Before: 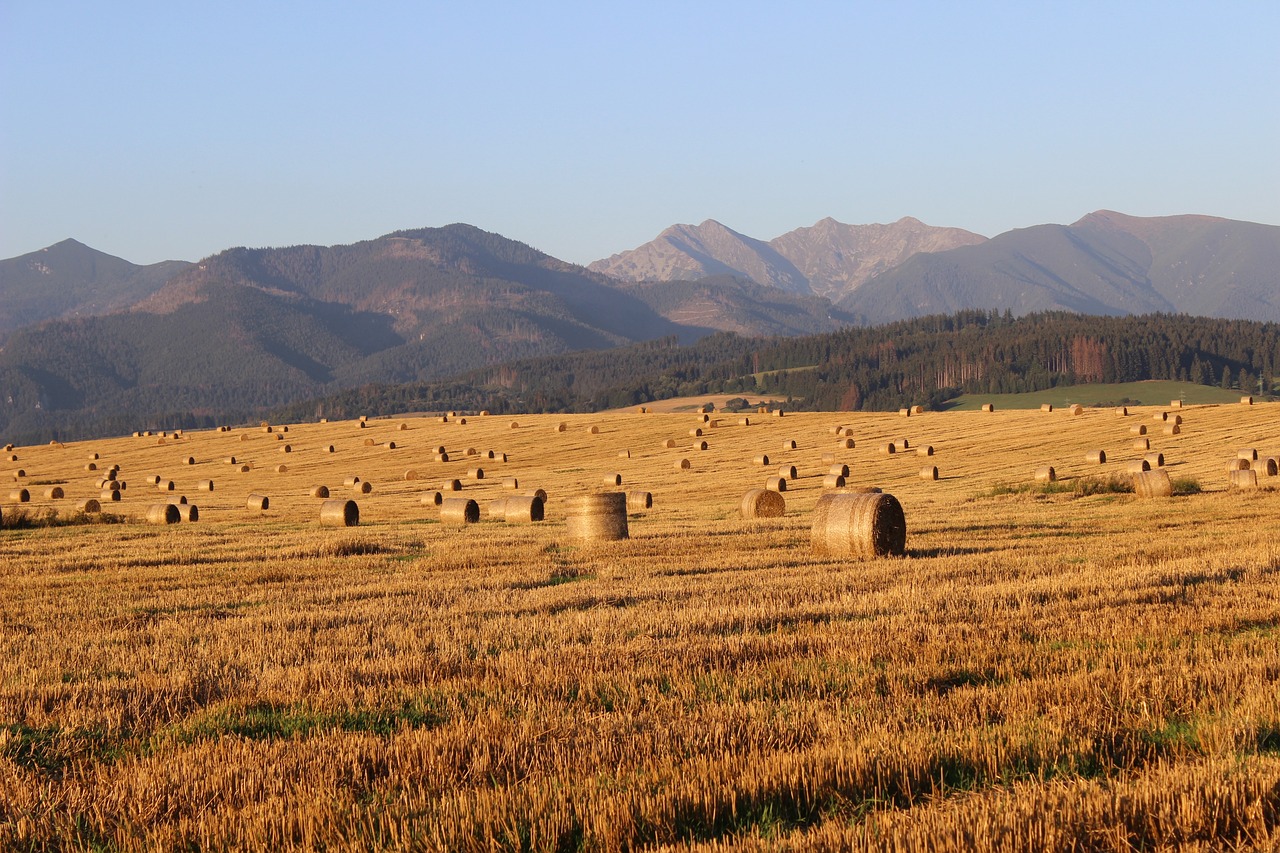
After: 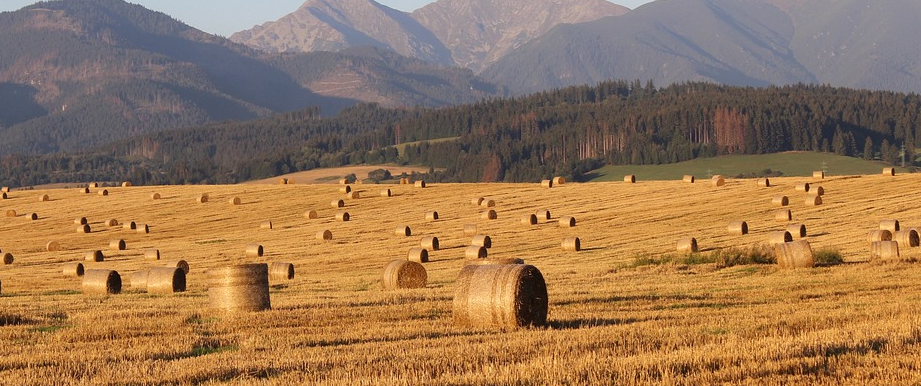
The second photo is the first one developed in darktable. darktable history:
crop and rotate: left 28.035%, top 26.912%, bottom 27.736%
